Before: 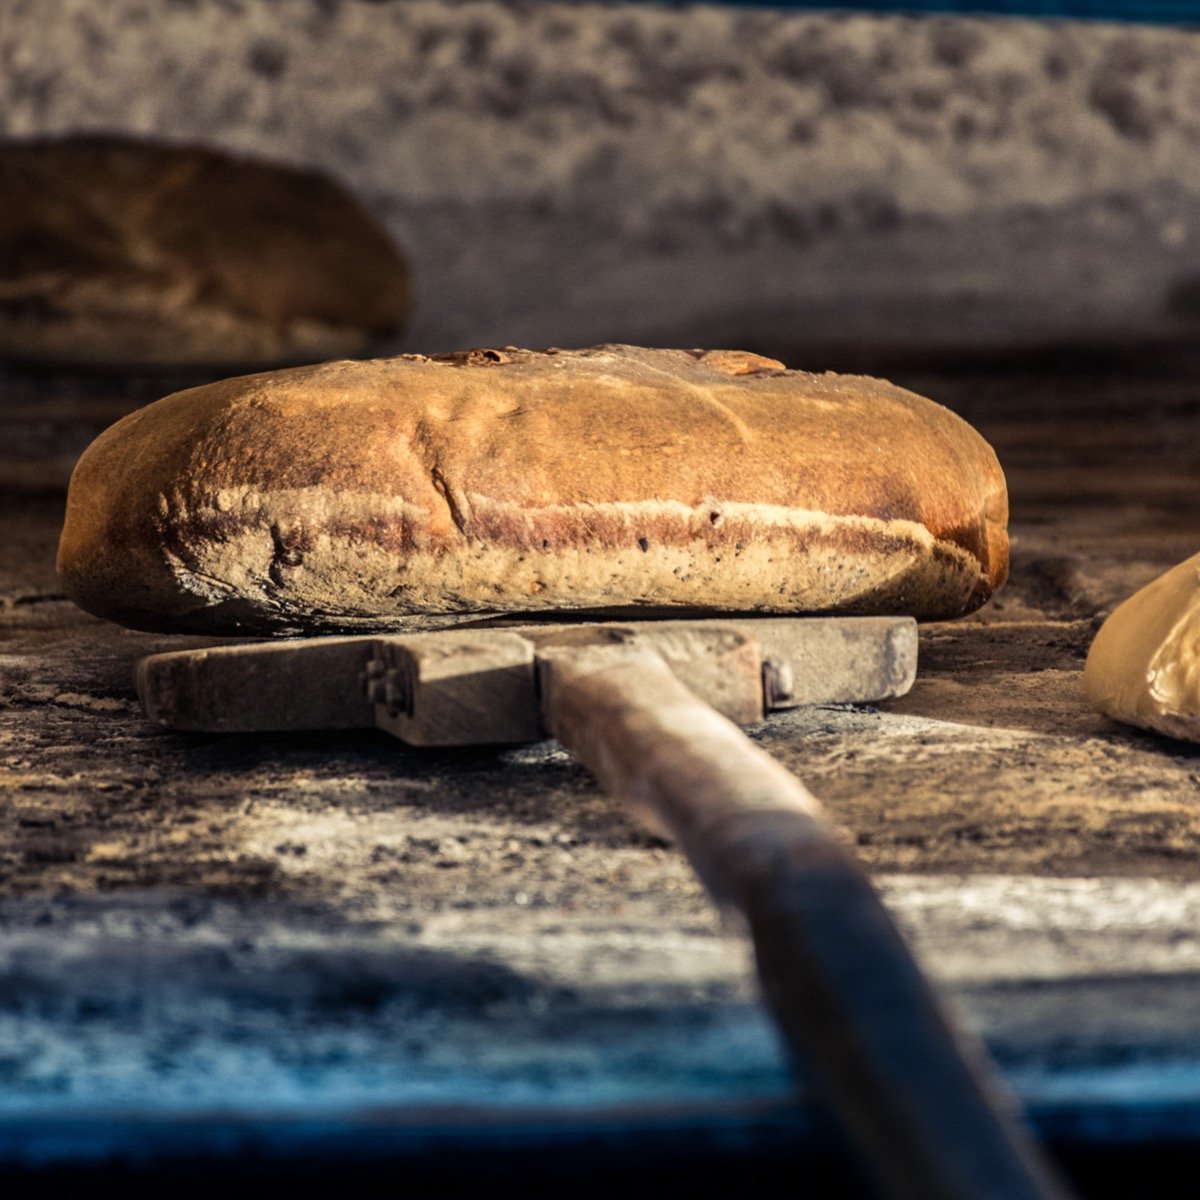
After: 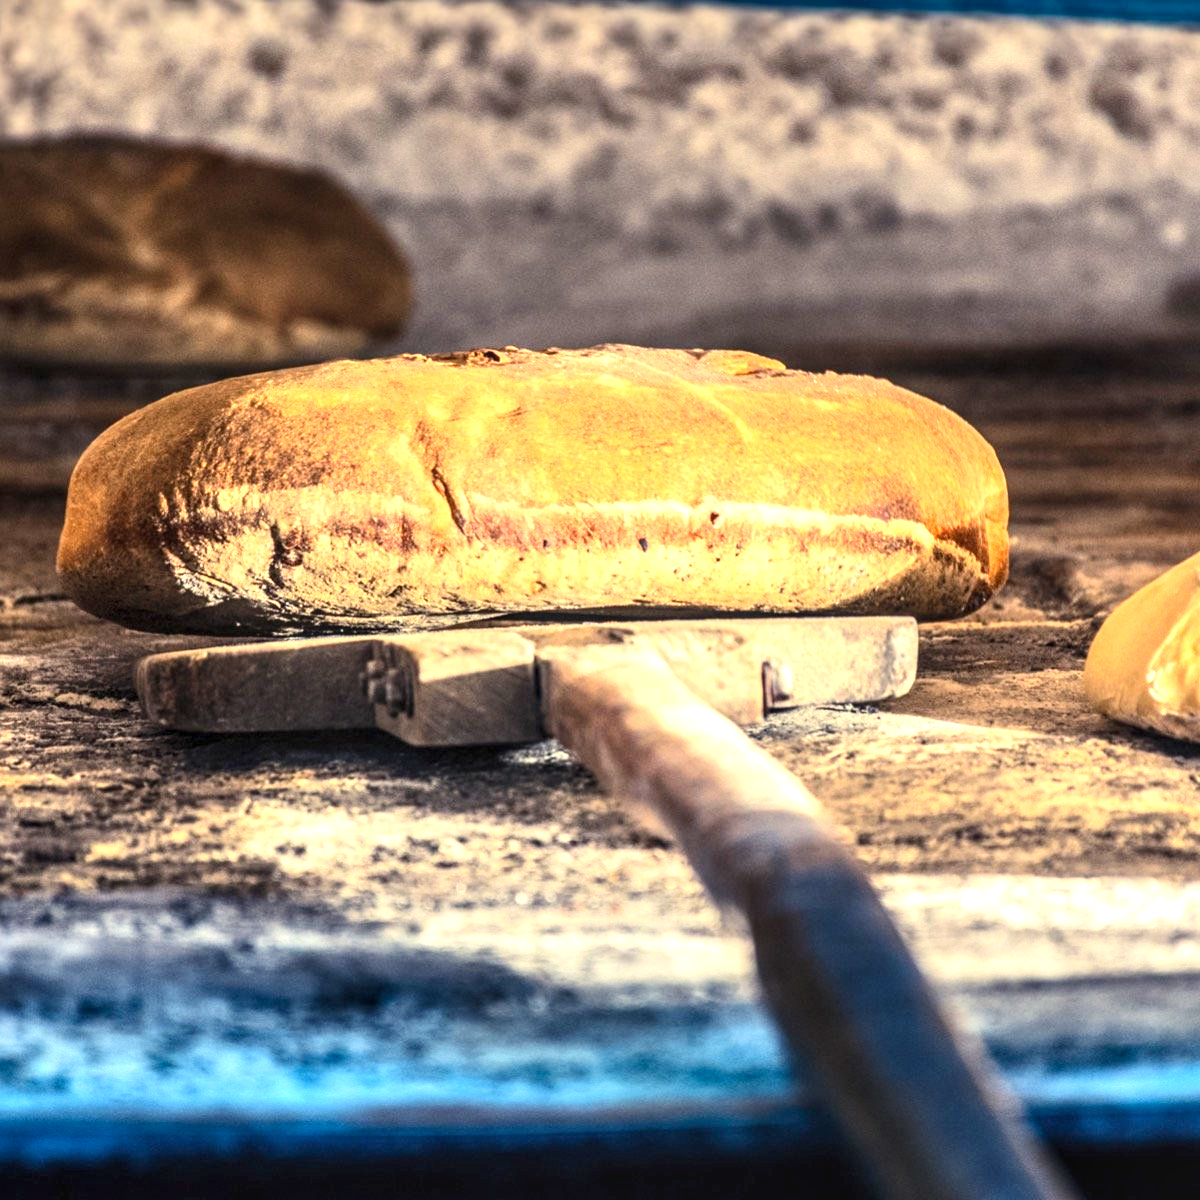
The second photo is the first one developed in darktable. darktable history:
local contrast: on, module defaults
exposure: black level correction 0, exposure 1.2 EV, compensate exposure bias true, compensate highlight preservation false
contrast brightness saturation: contrast 0.2, brightness 0.16, saturation 0.22
